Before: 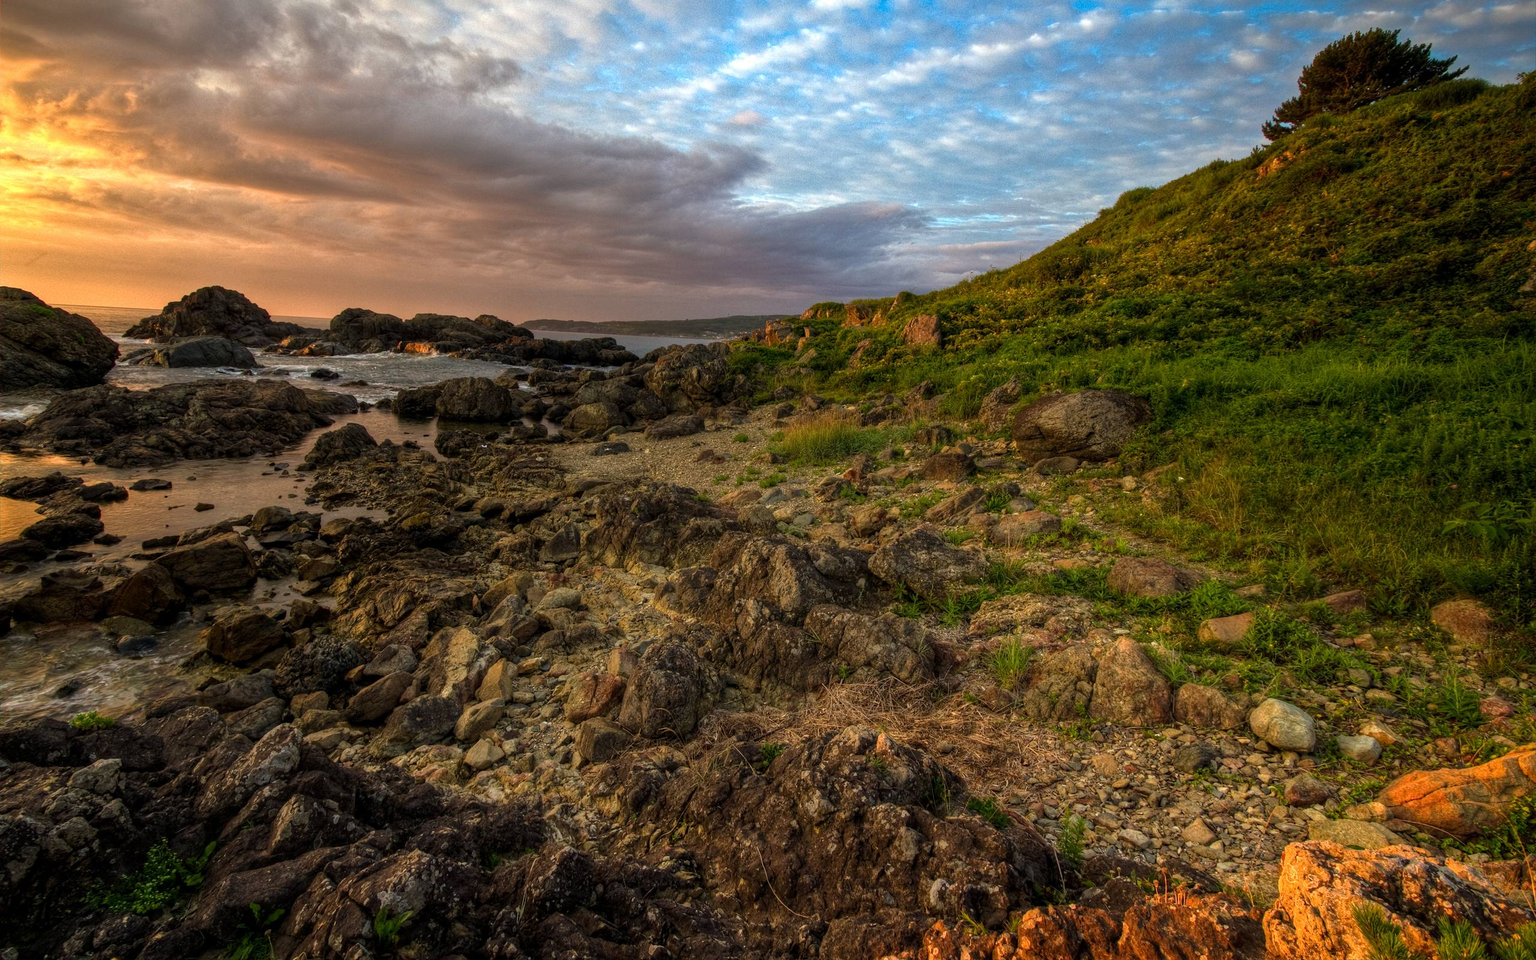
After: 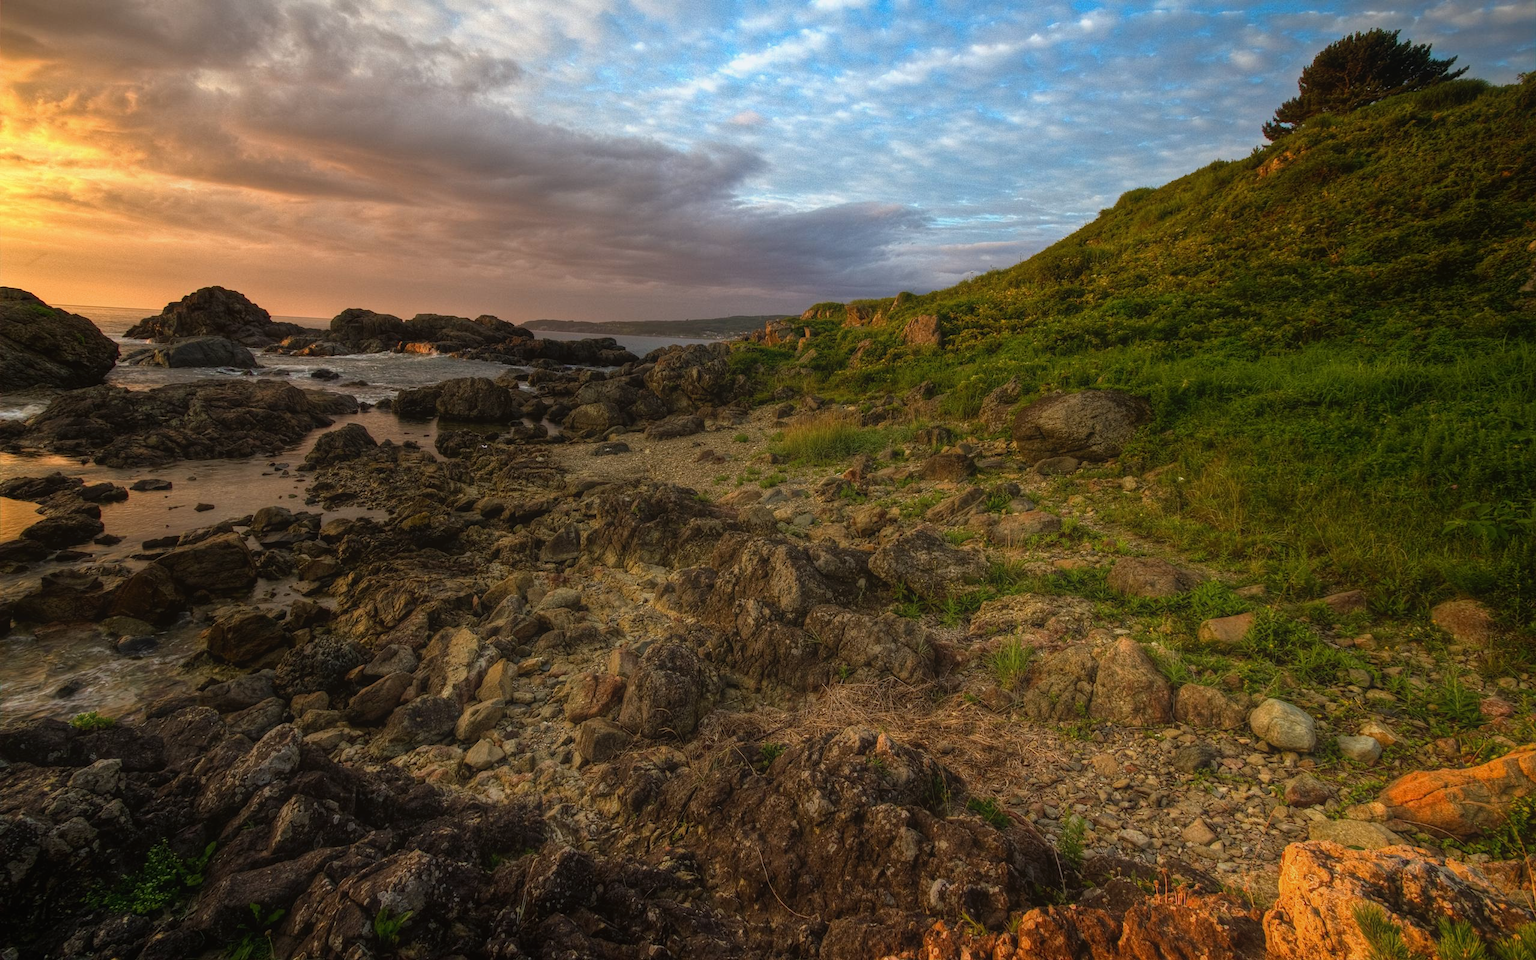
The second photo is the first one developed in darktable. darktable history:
contrast equalizer: octaves 7, y [[0.528, 0.548, 0.563, 0.562, 0.546, 0.526], [0.55 ×6], [0 ×6], [0 ×6], [0 ×6]], mix -0.986
